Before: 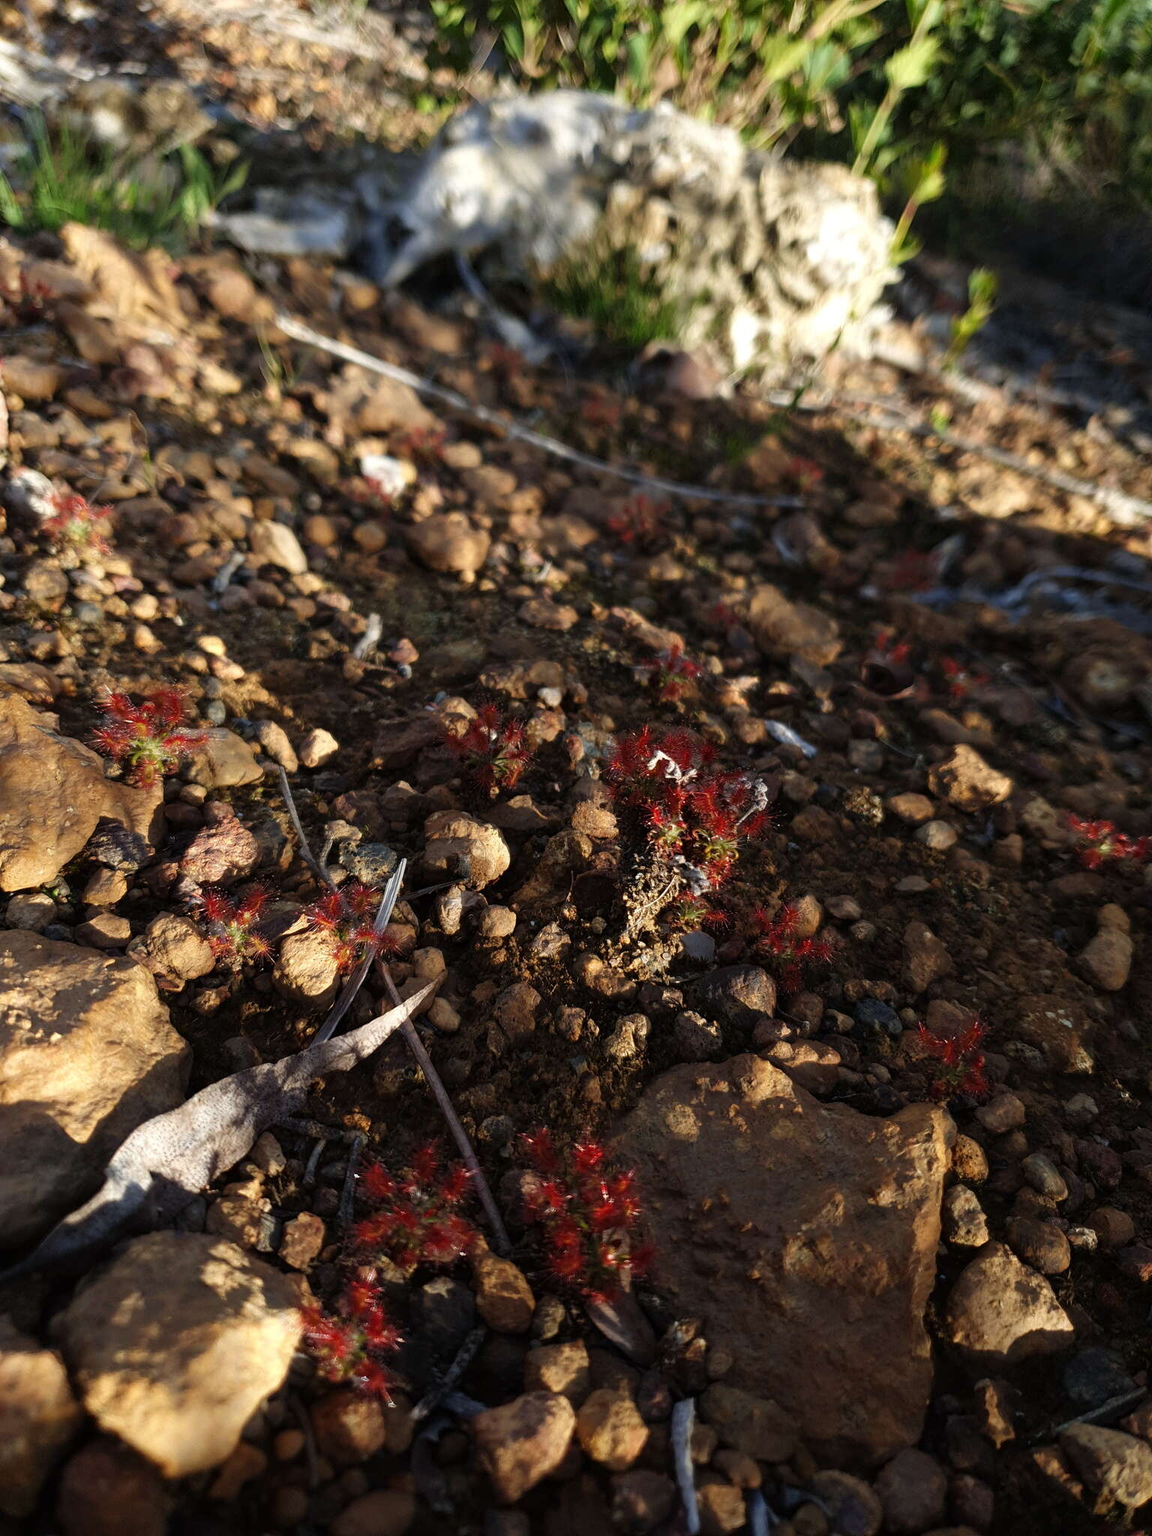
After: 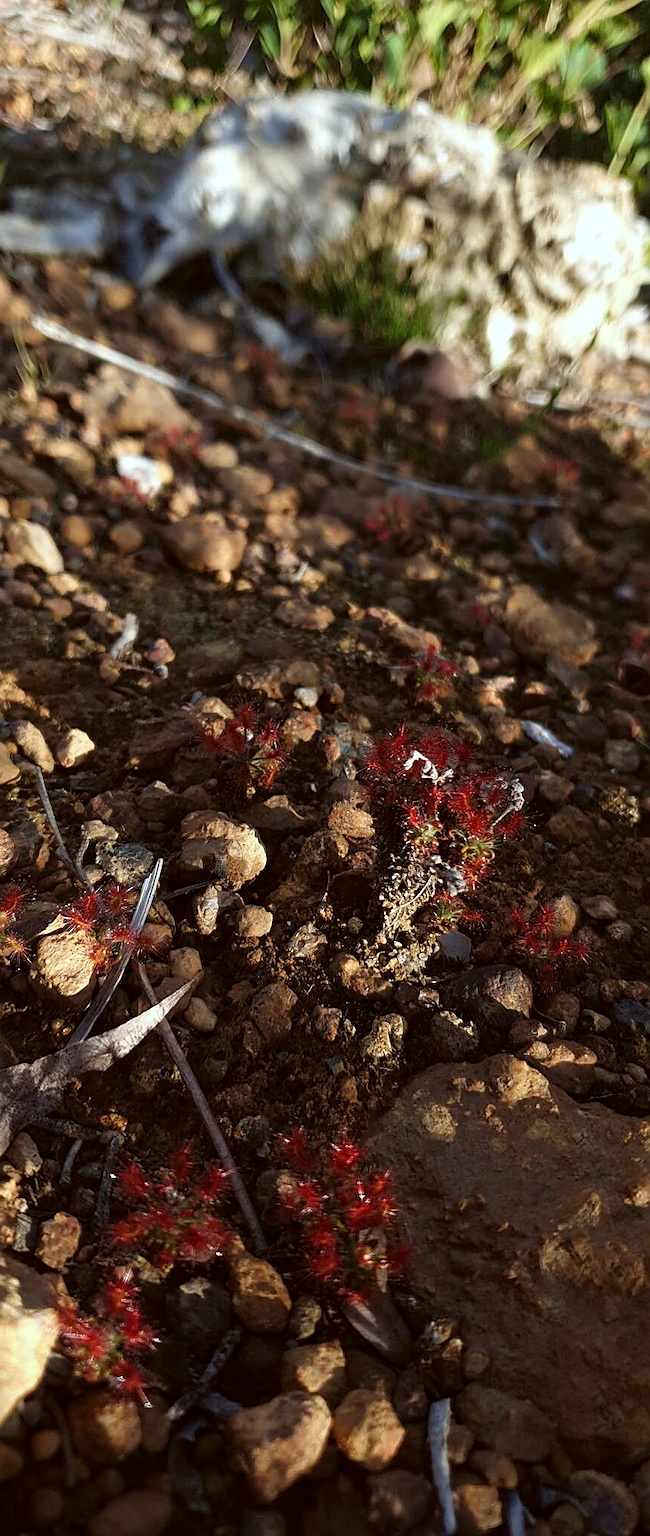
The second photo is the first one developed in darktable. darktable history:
sharpen: on, module defaults
crop: left 21.218%, right 22.273%
color correction: highlights a* -3.66, highlights b* -6.4, shadows a* 2.93, shadows b* 5.35
